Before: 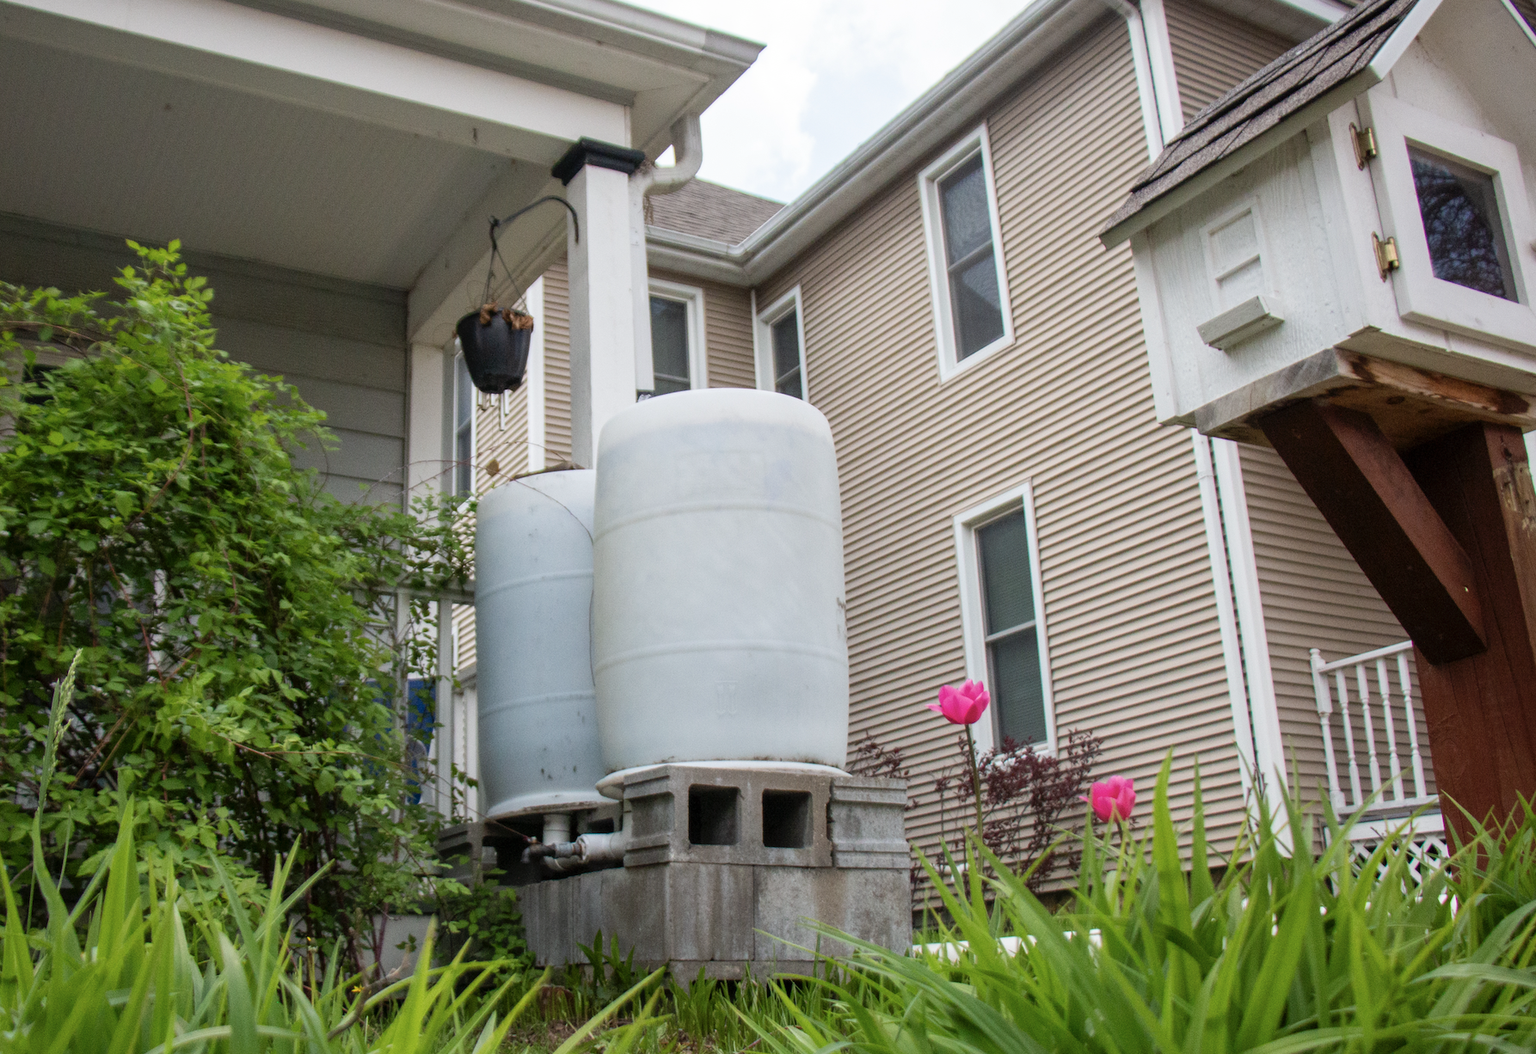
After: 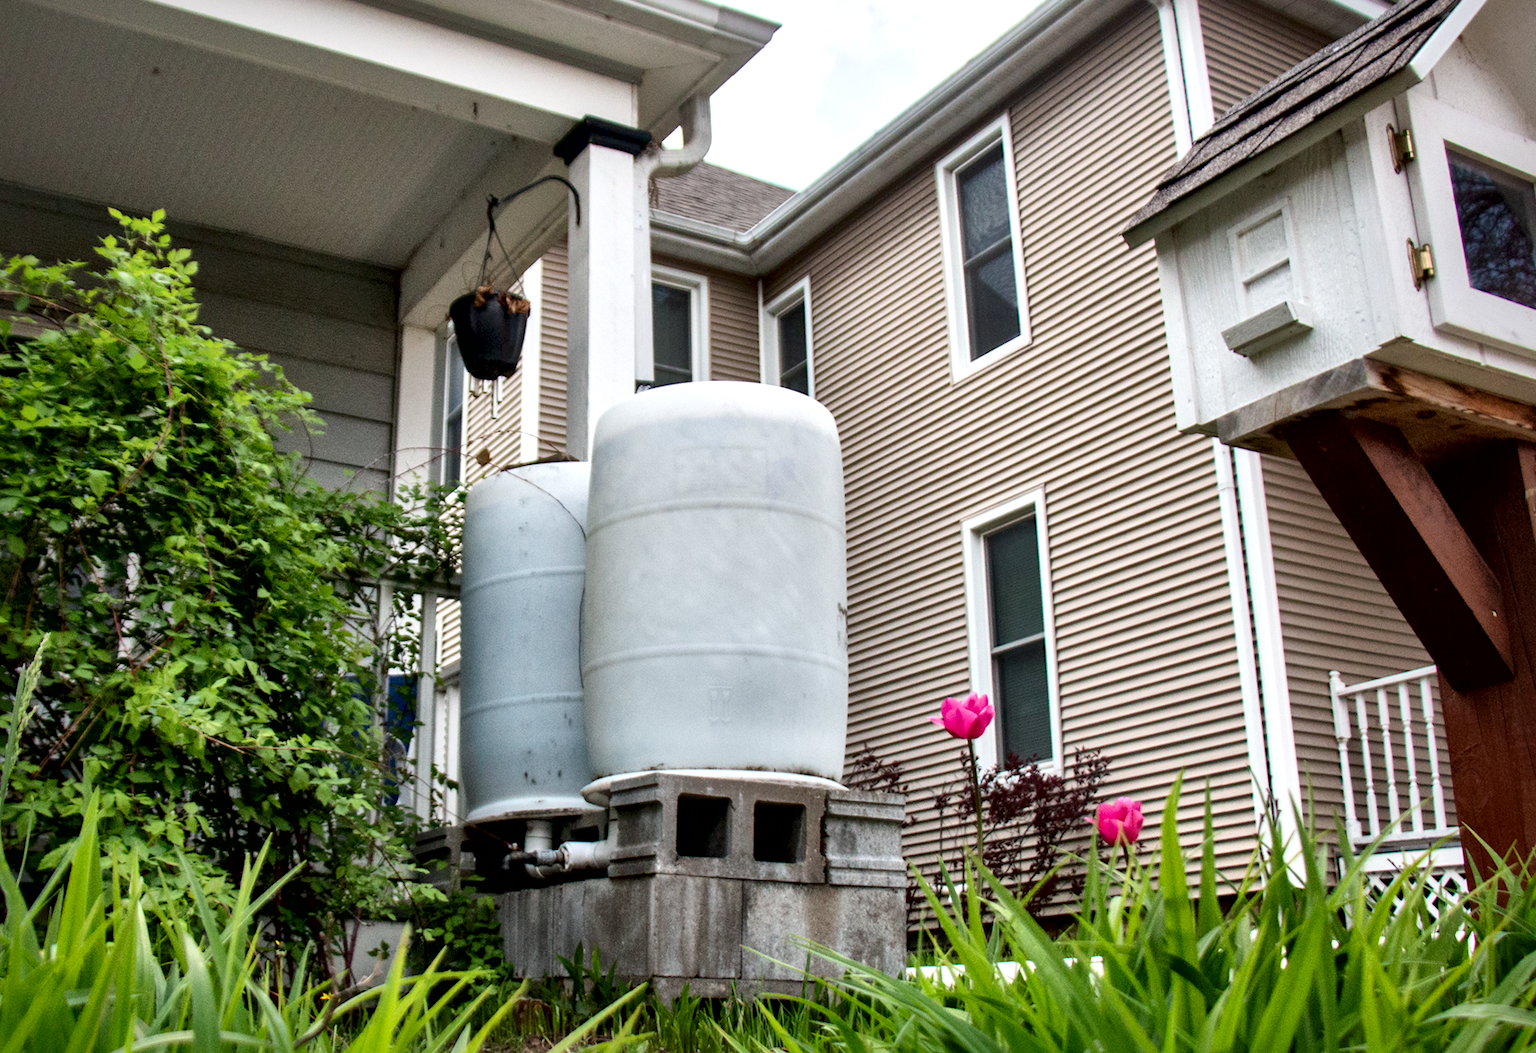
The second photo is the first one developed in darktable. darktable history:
crop and rotate: angle -1.69°
local contrast: mode bilateral grid, contrast 44, coarseness 69, detail 214%, midtone range 0.2
